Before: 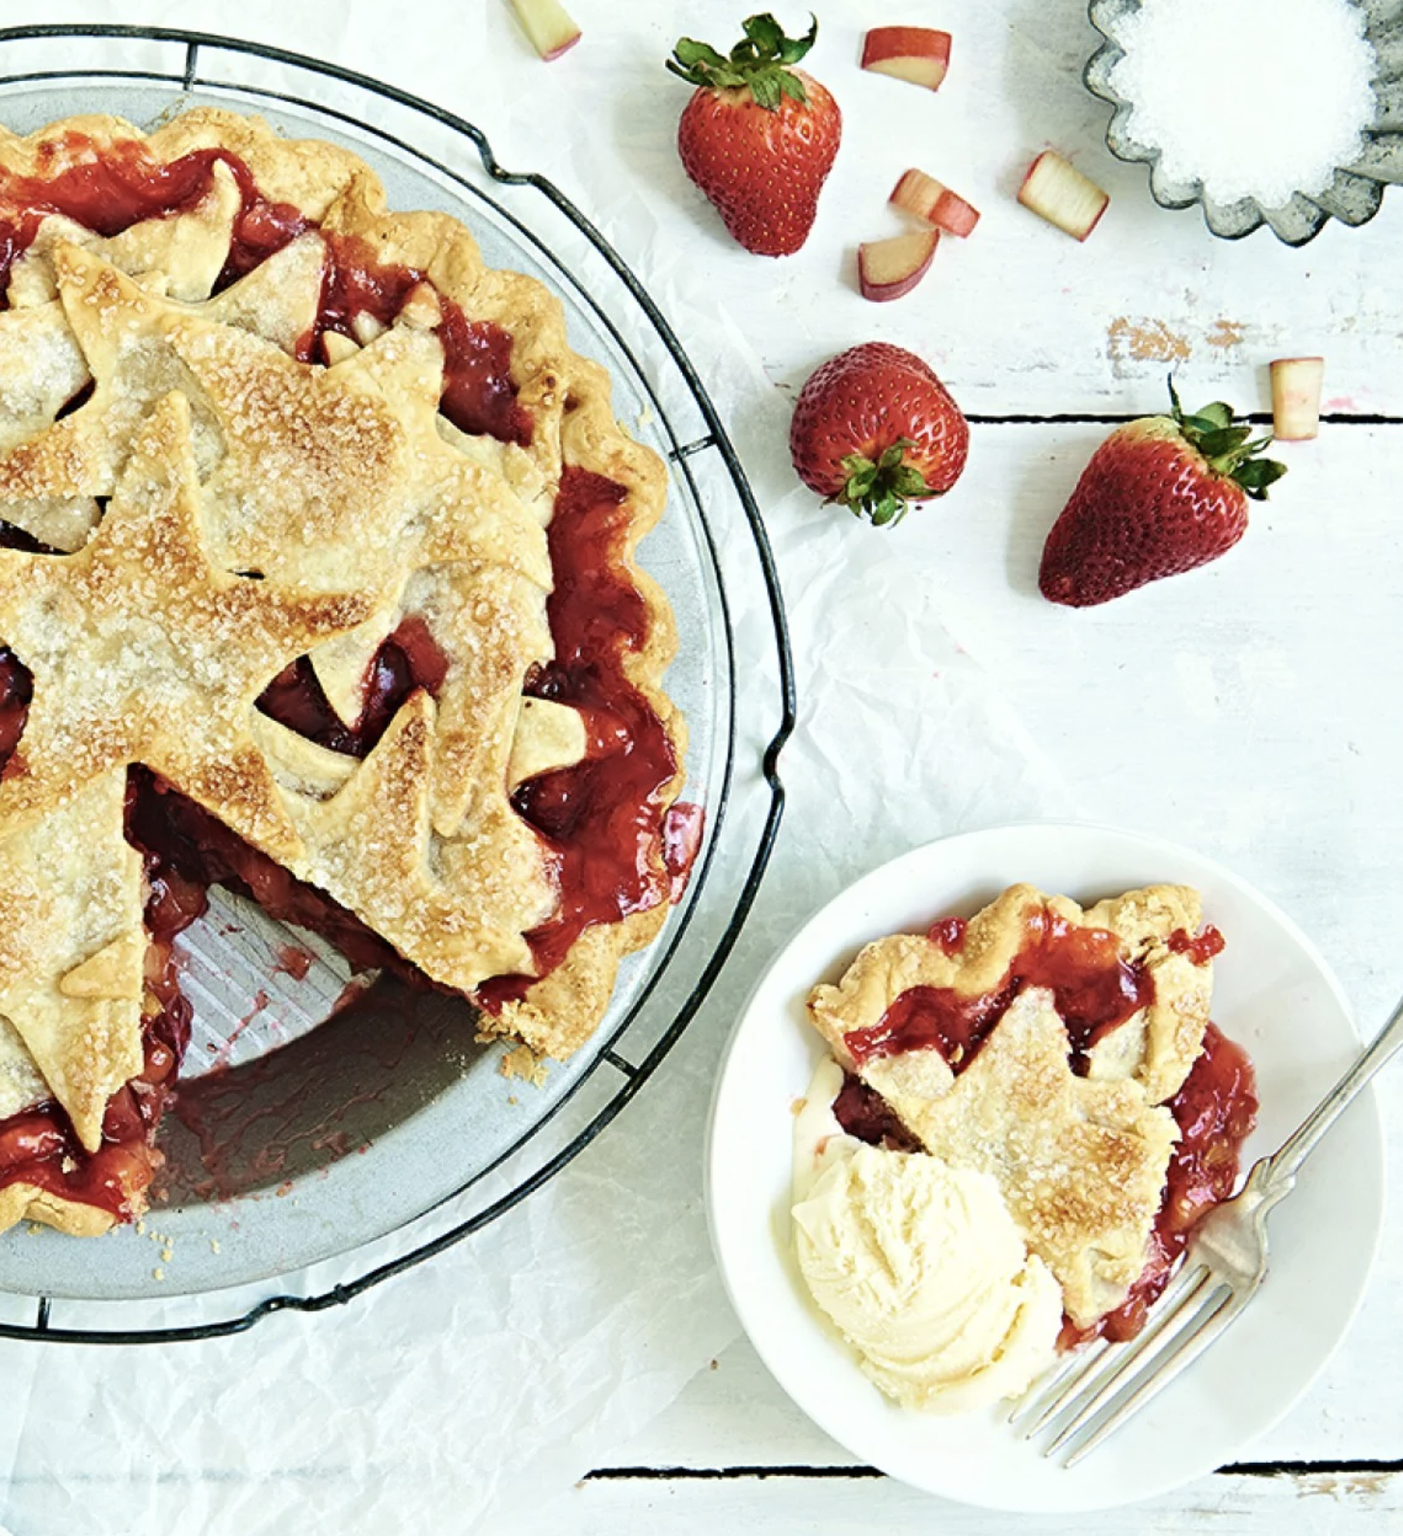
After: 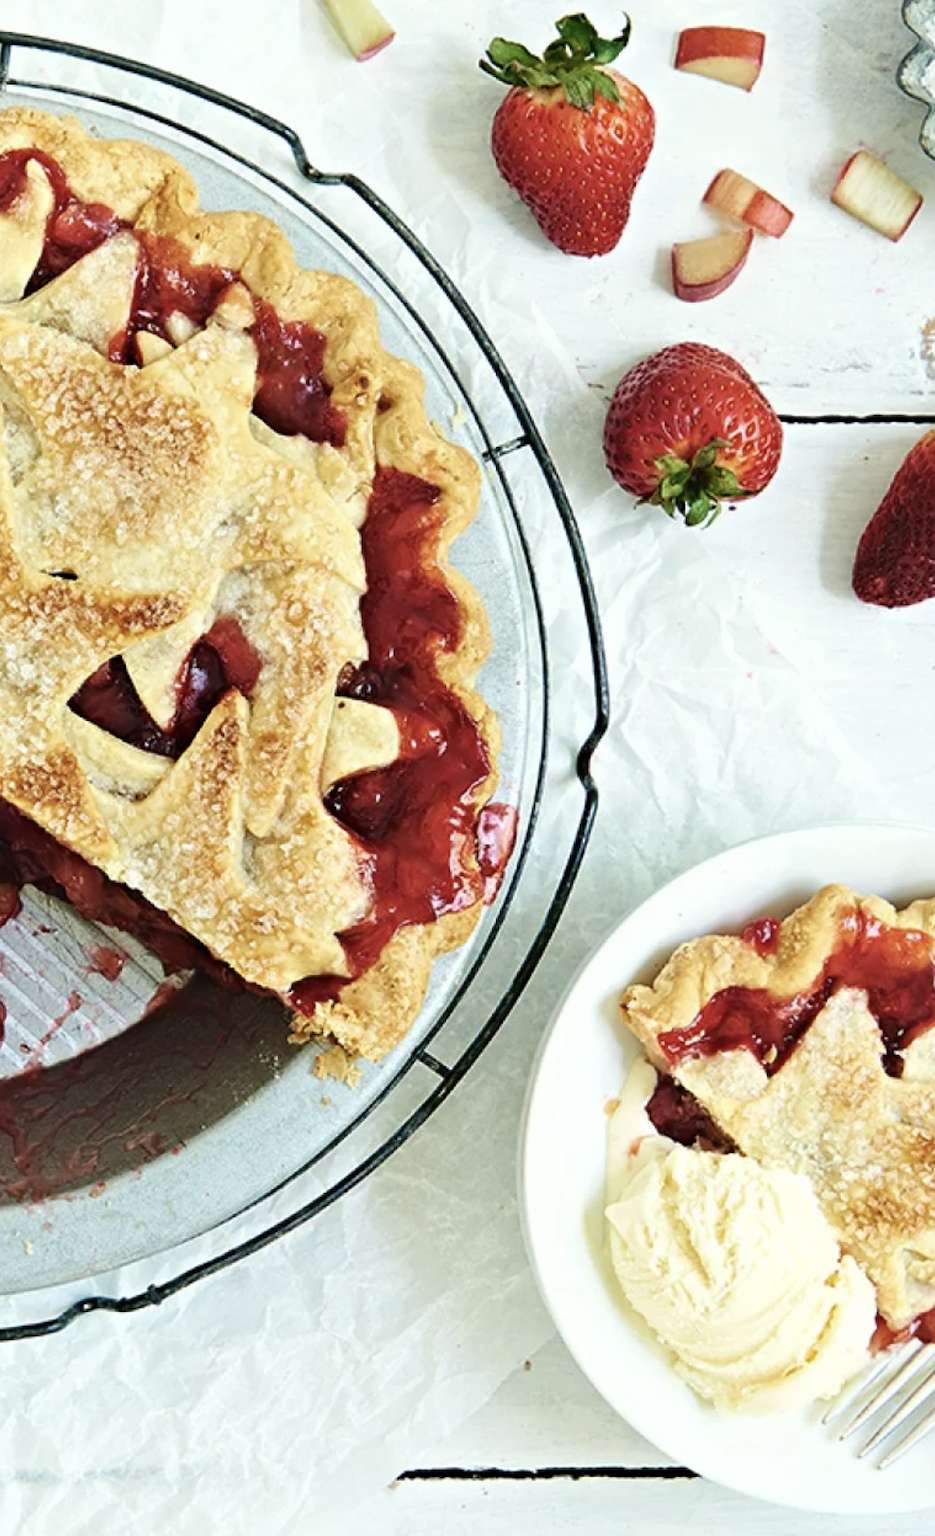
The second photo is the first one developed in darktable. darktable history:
crop and rotate: left 13.361%, right 19.981%
